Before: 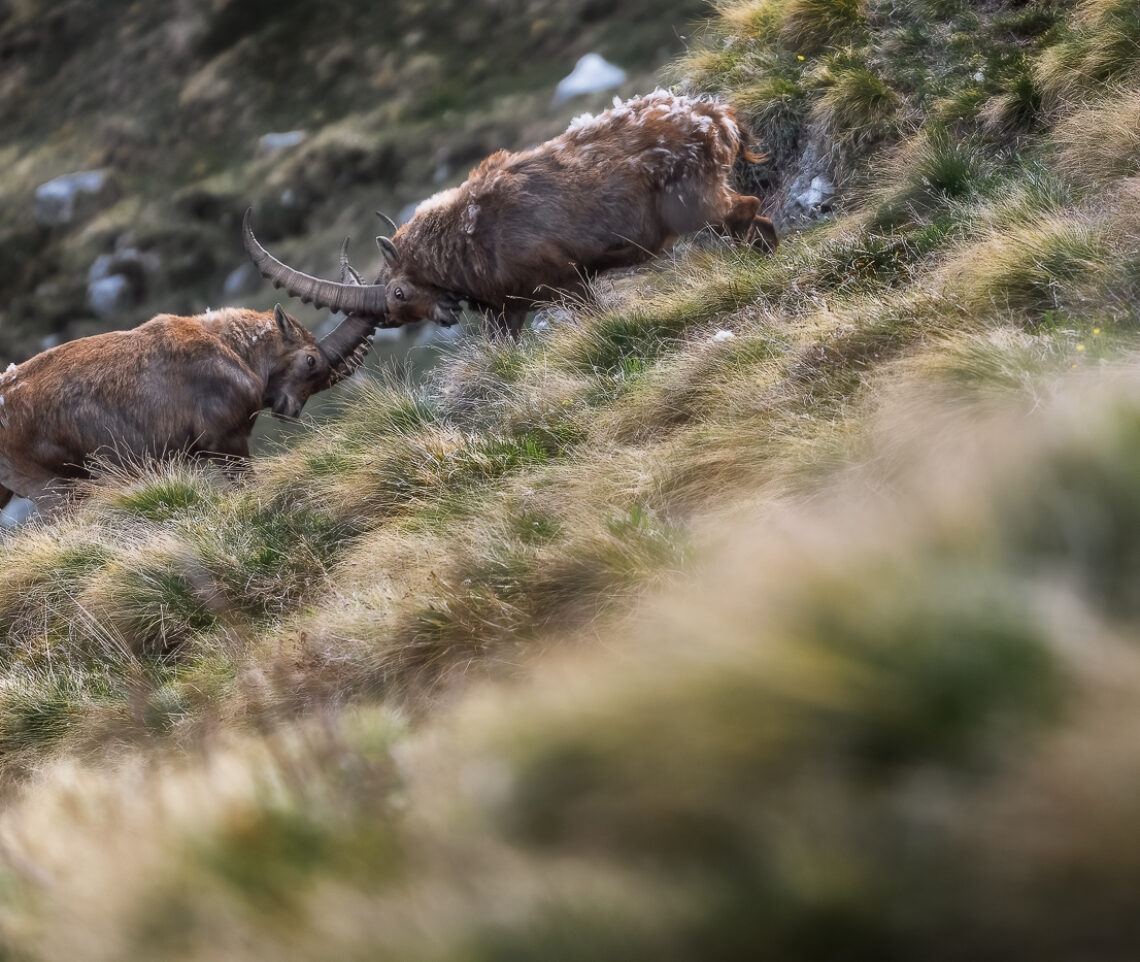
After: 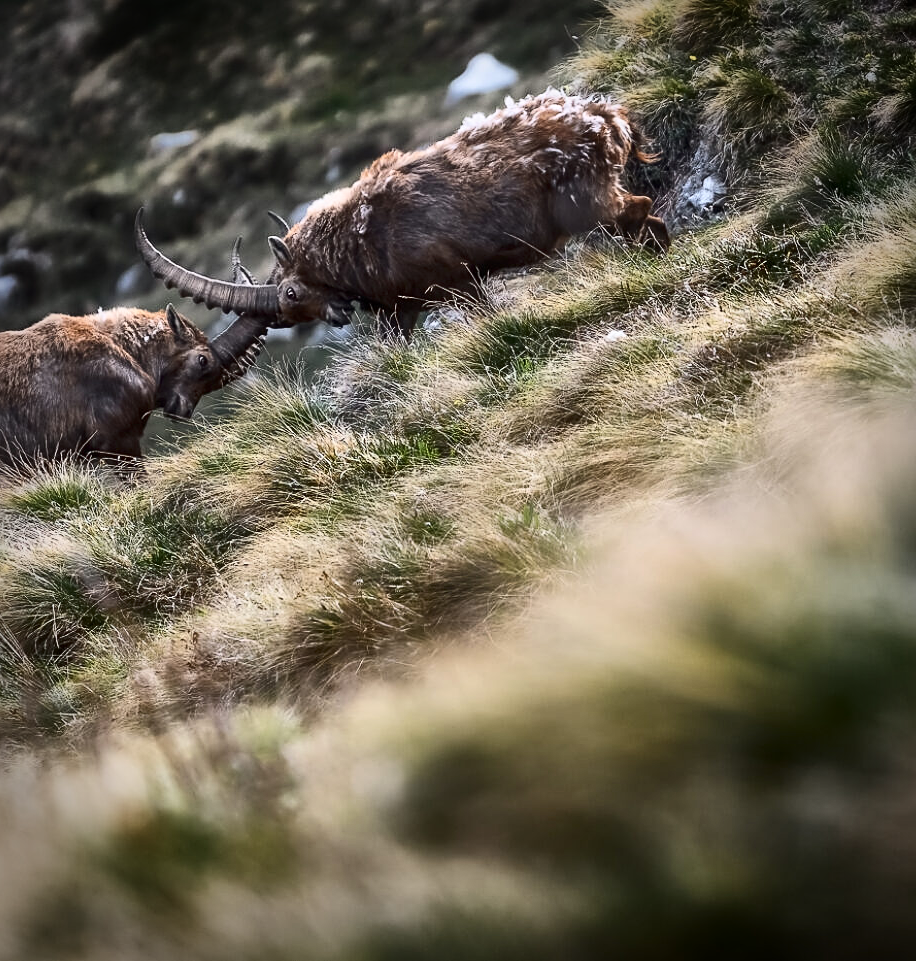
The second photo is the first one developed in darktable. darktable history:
vignetting: fall-off radius 32.56%, brightness -0.585, saturation -0.129, unbound false
contrast brightness saturation: contrast 0.295
shadows and highlights: soften with gaussian
crop and rotate: left 9.522%, right 10.116%
sharpen: on, module defaults
